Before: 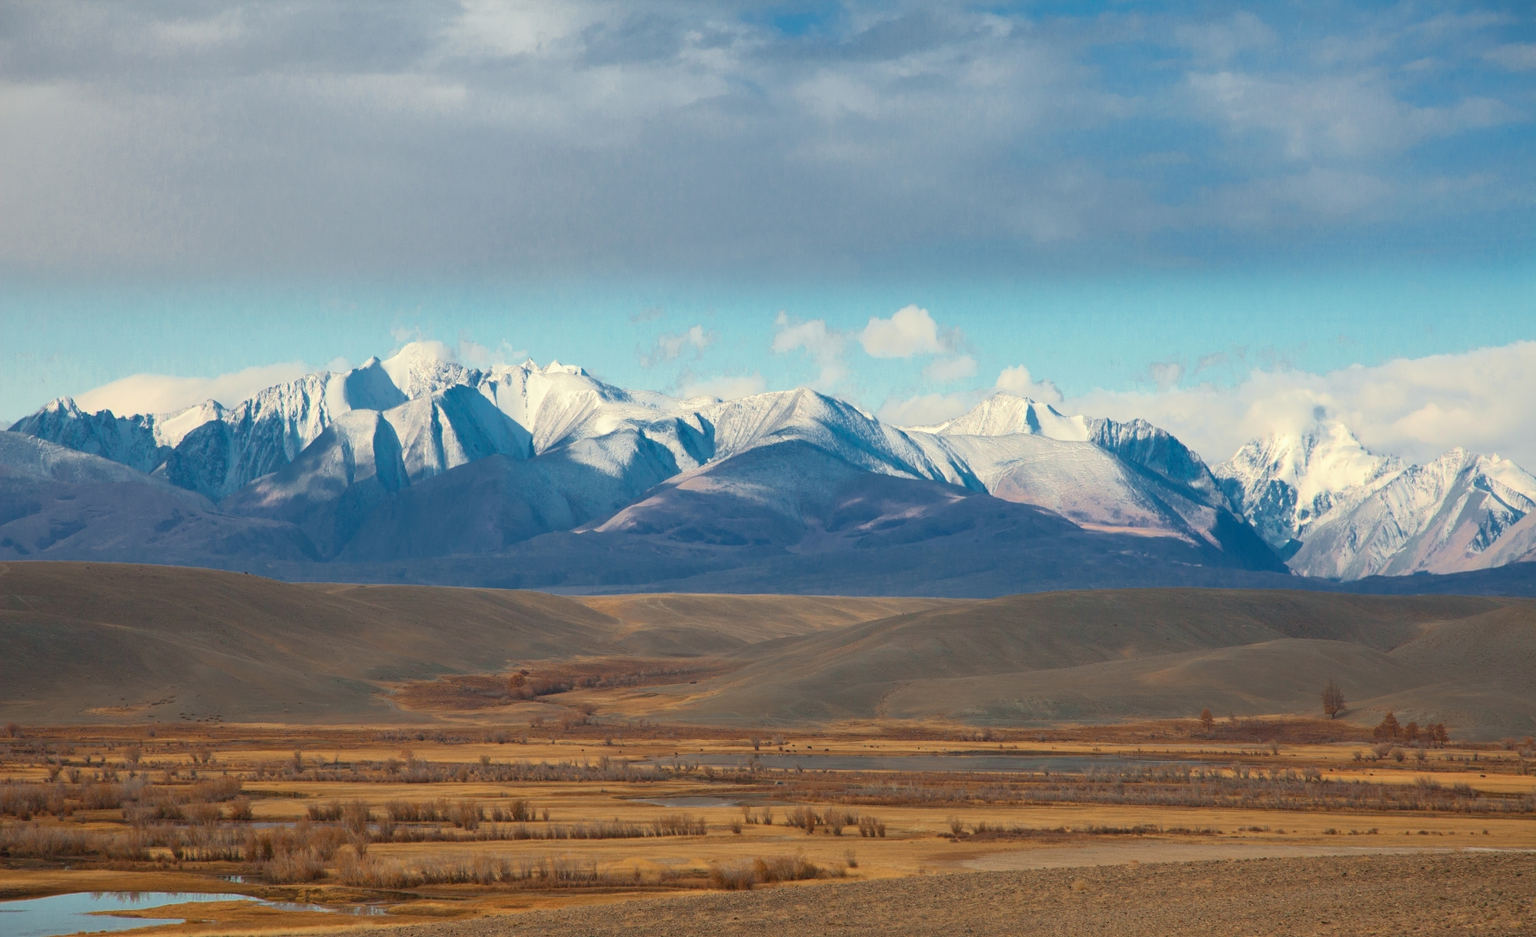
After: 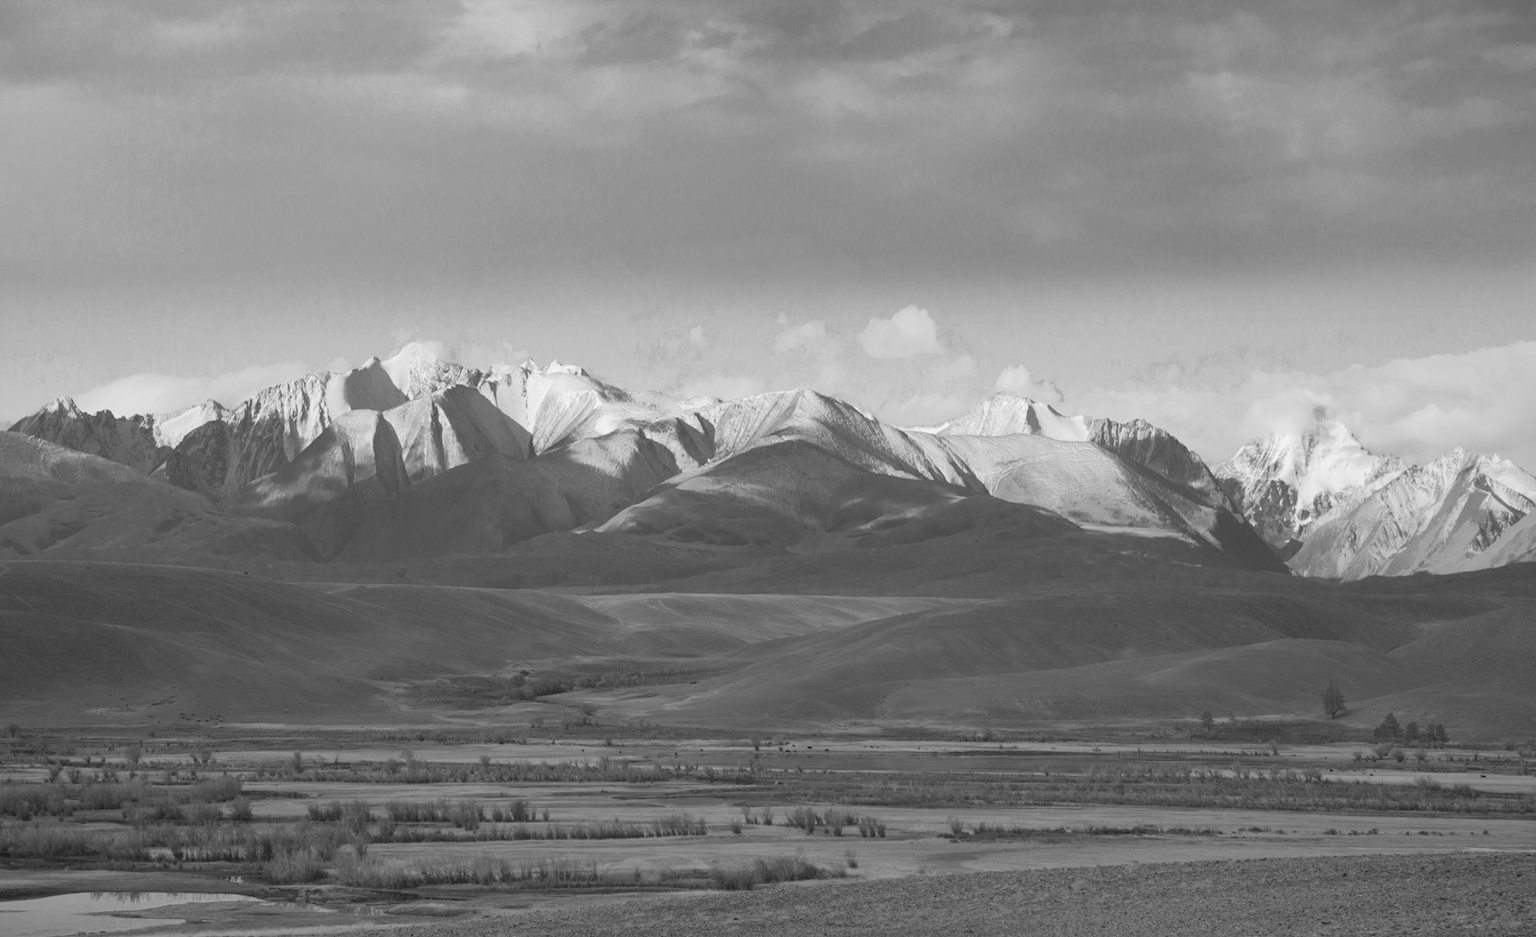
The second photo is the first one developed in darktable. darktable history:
color balance: lift [1.005, 1.002, 0.998, 0.998], gamma [1, 1.021, 1.02, 0.979], gain [0.923, 1.066, 1.056, 0.934]
color balance rgb: linear chroma grading › global chroma 9.31%, global vibrance 41.49%
monochrome: on, module defaults
